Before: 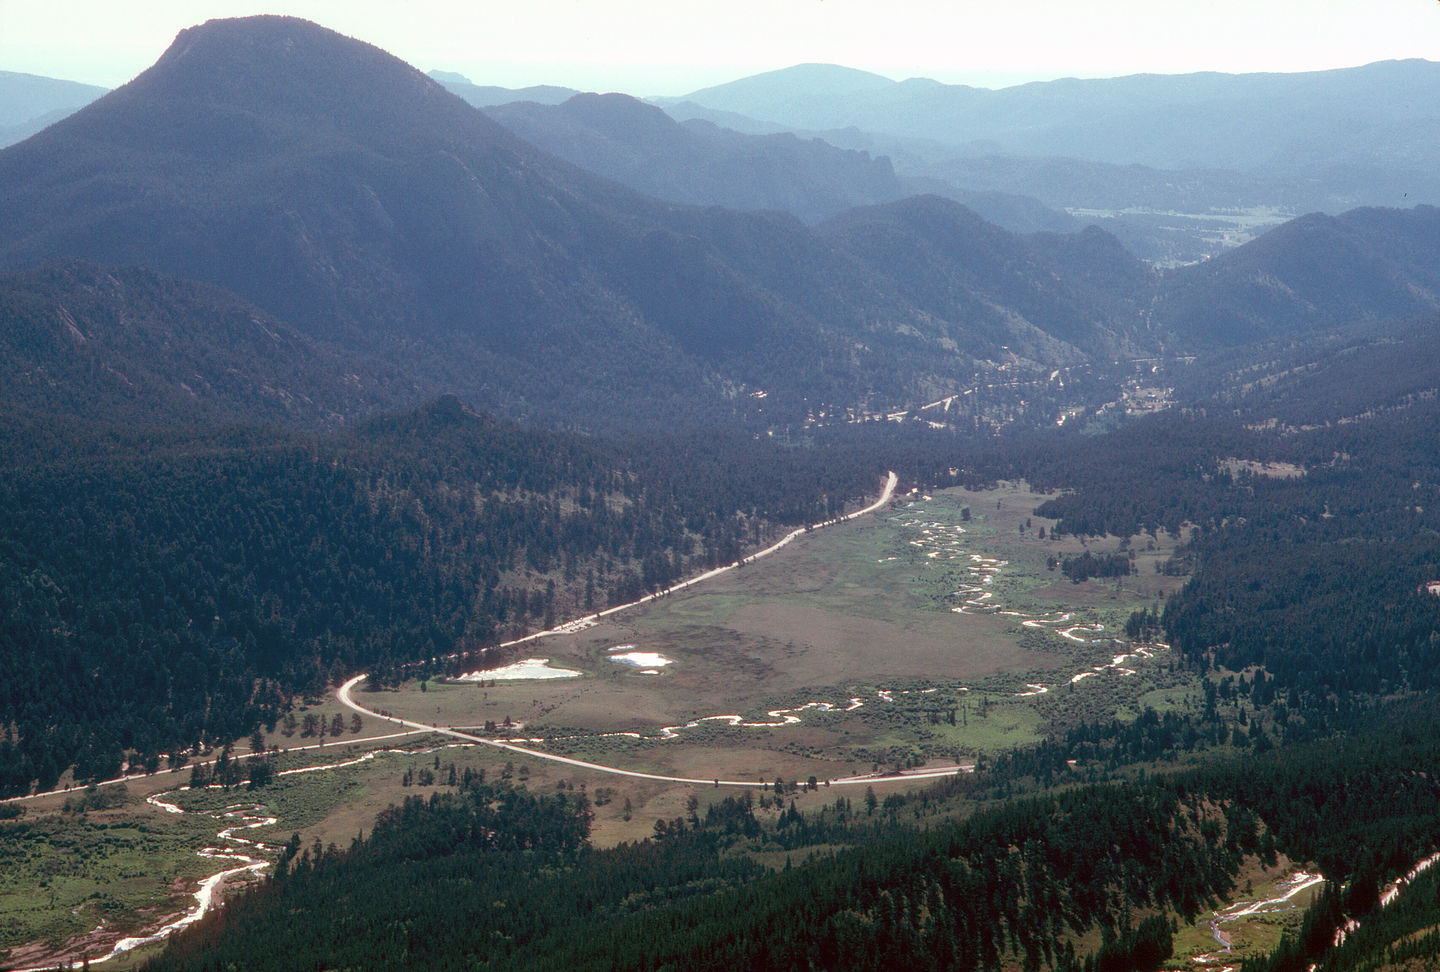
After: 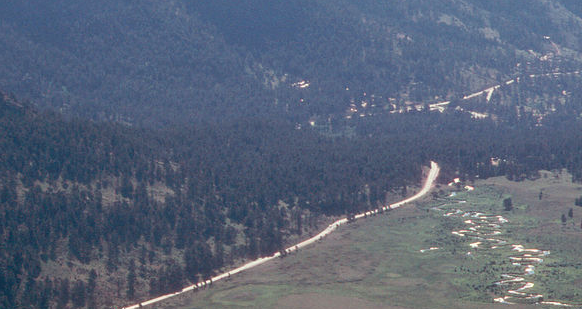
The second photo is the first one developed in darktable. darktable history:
crop: left 31.866%, top 31.896%, right 27.707%, bottom 36.305%
